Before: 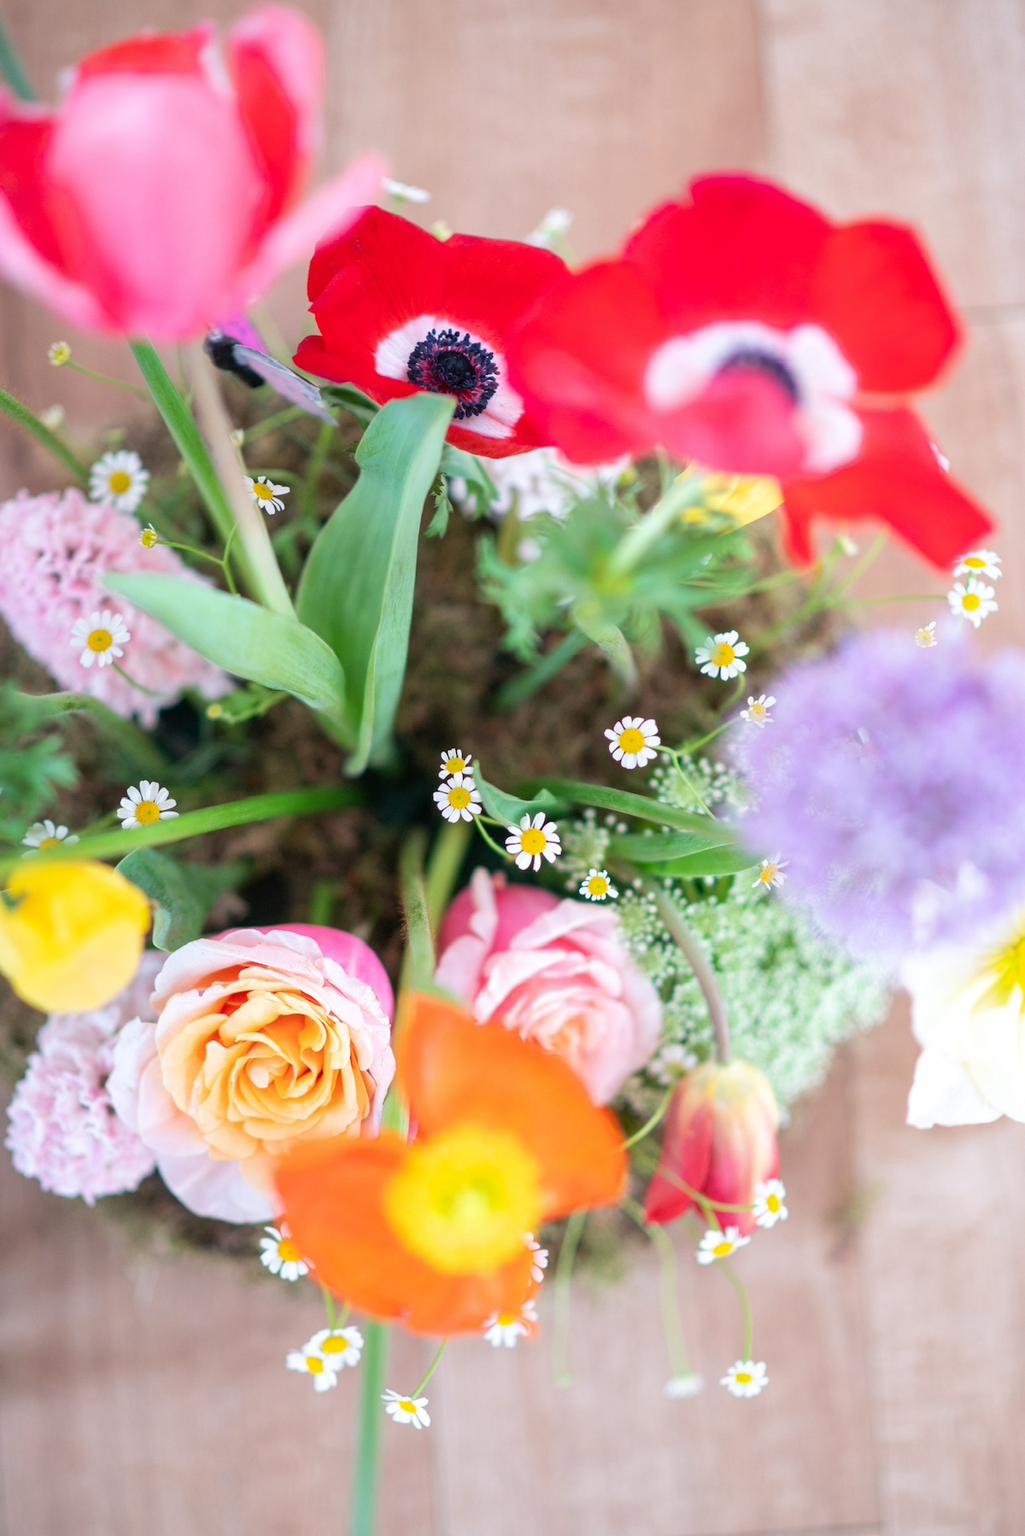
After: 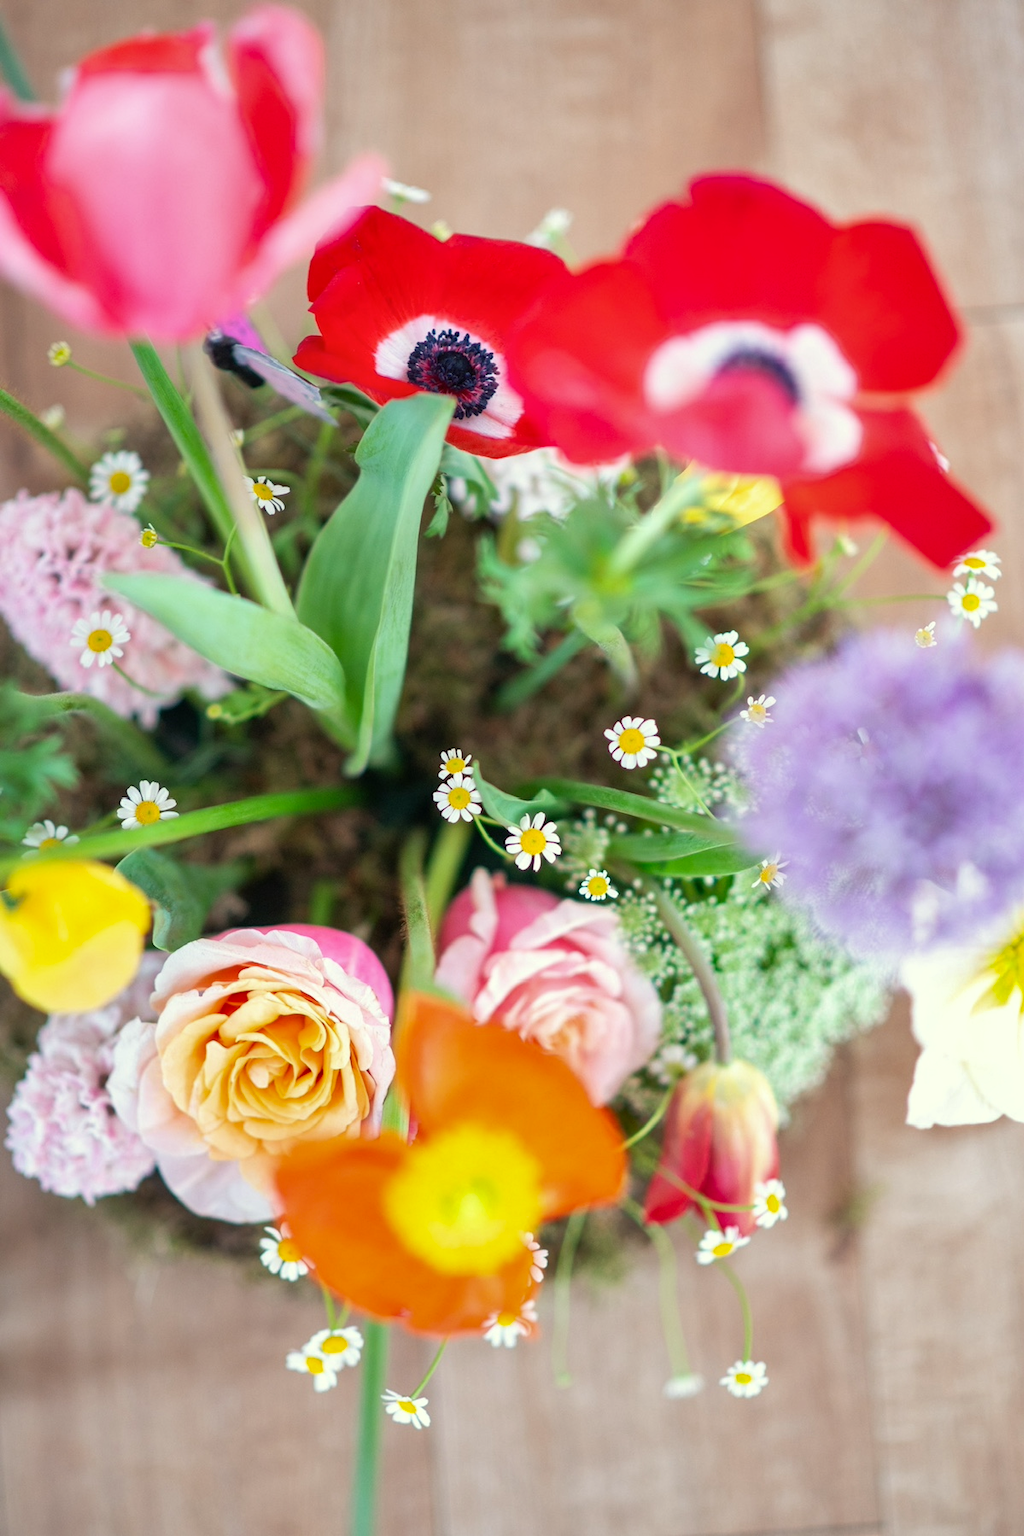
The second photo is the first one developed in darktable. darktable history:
color correction: highlights a* -5.94, highlights b* 11.19
white balance: red 1.009, blue 1.027
shadows and highlights: low approximation 0.01, soften with gaussian
